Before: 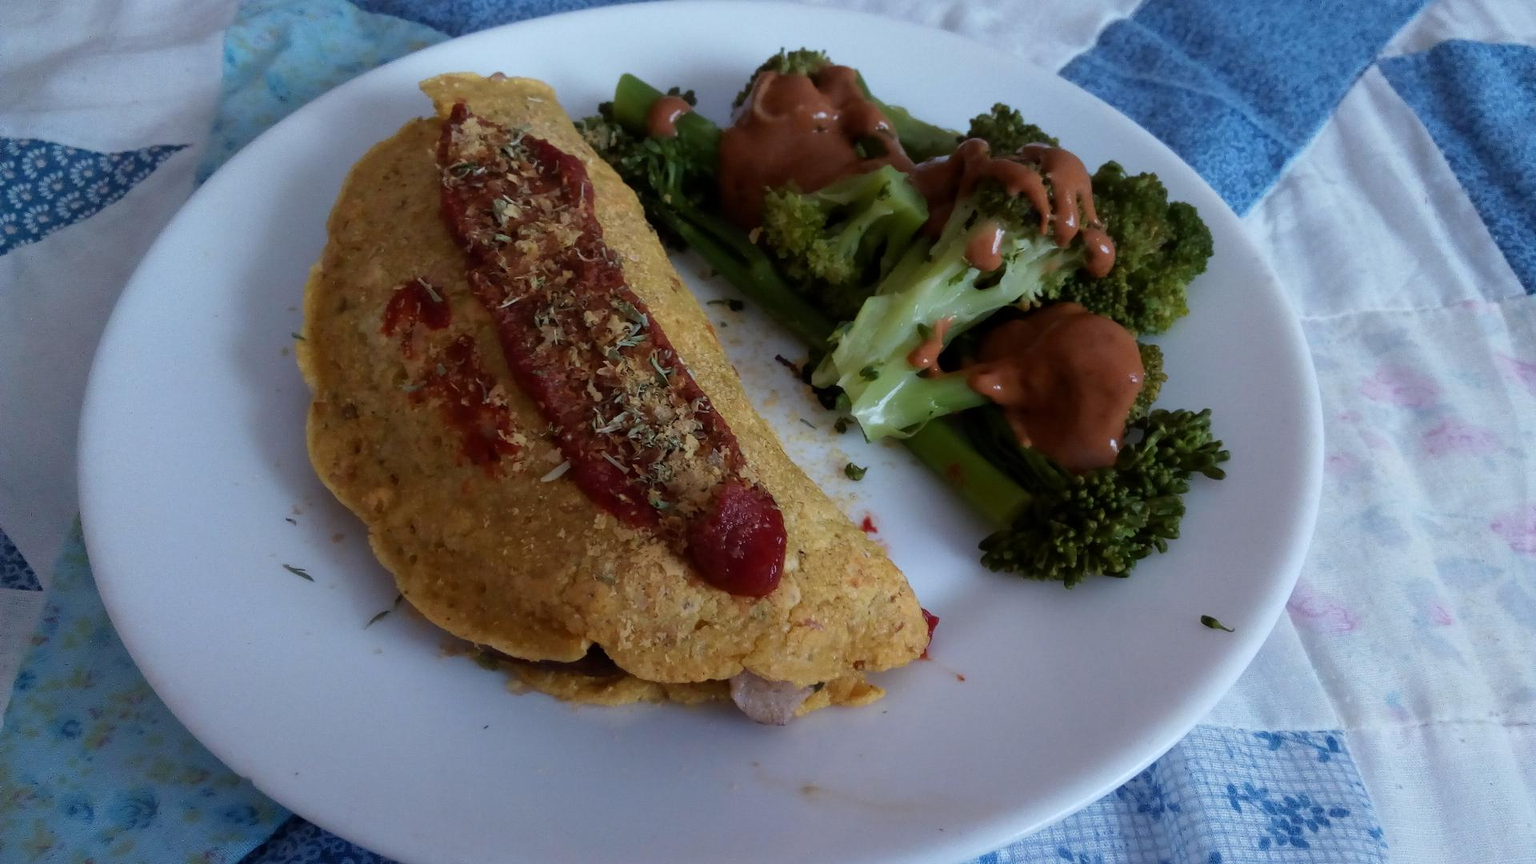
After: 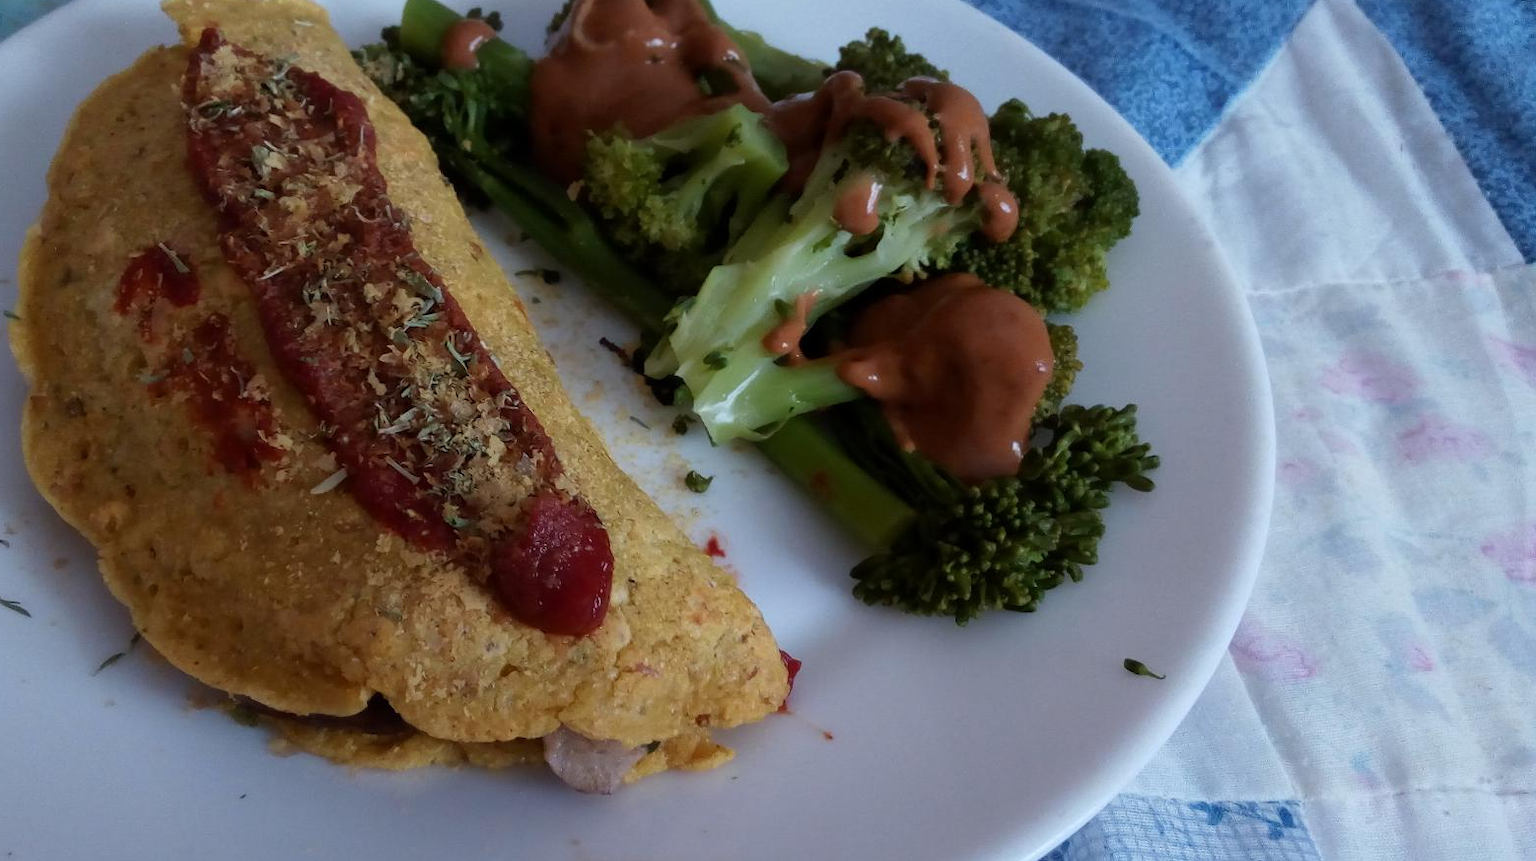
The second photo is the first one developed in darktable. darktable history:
crop: left 18.821%, top 9.364%, right 0.001%, bottom 9.687%
